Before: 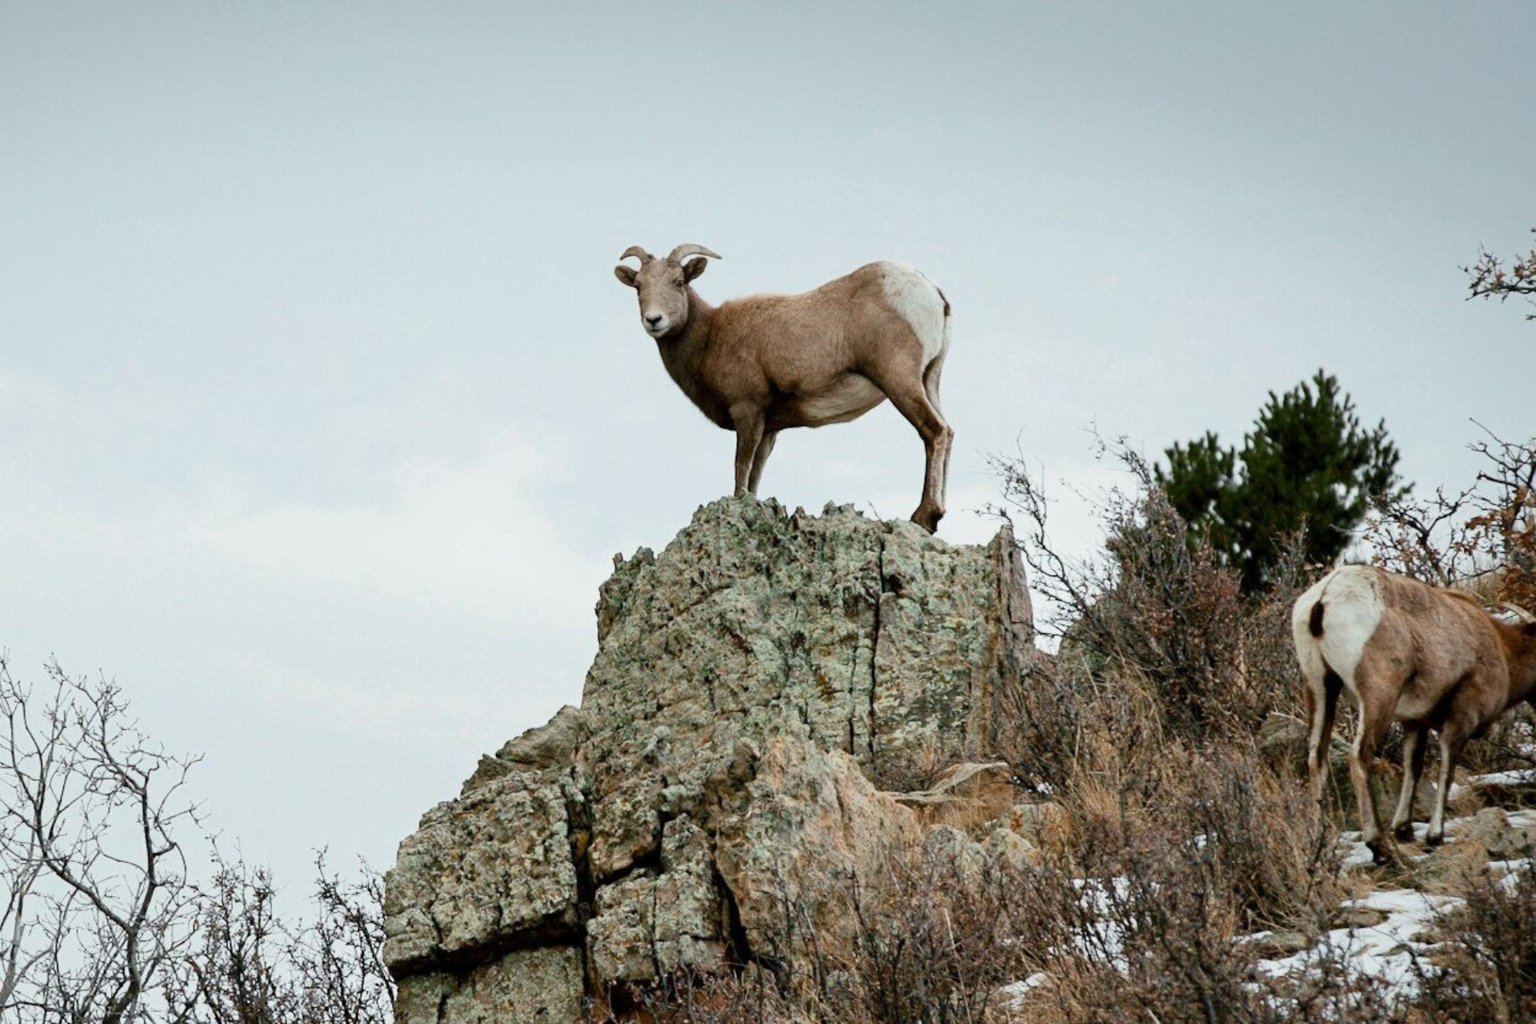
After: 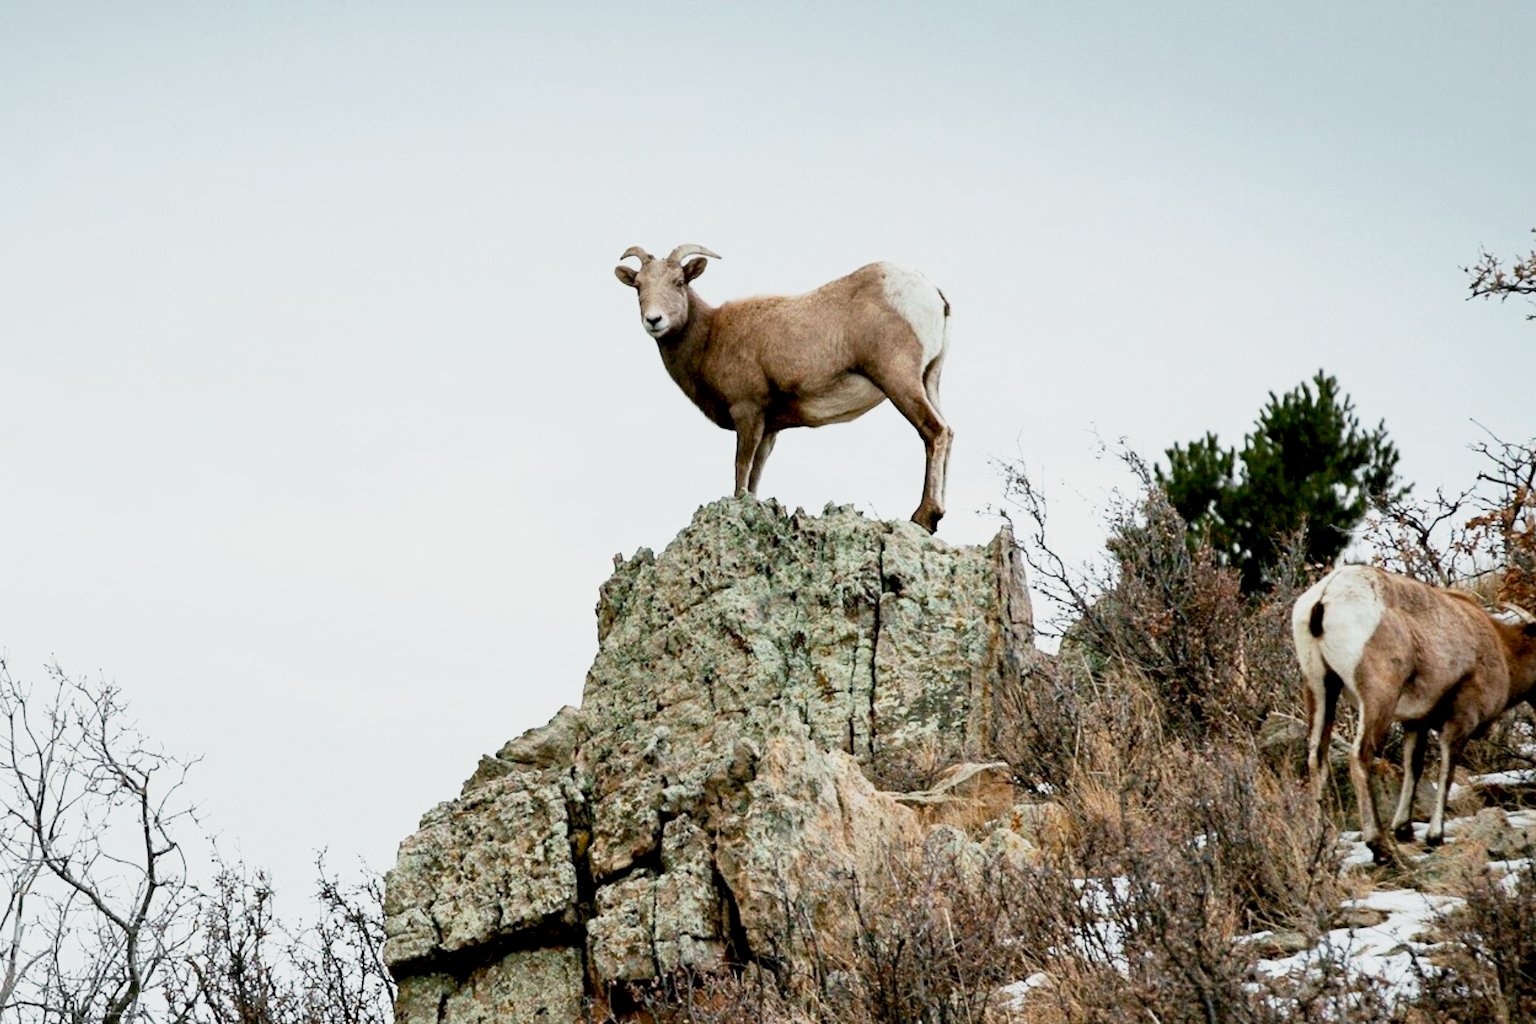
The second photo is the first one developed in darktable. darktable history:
exposure: black level correction 0.005, exposure 0.004 EV, compensate highlight preservation false
base curve: curves: ch0 [(0, 0) (0.088, 0.125) (0.176, 0.251) (0.354, 0.501) (0.613, 0.749) (1, 0.877)], preserve colors none
